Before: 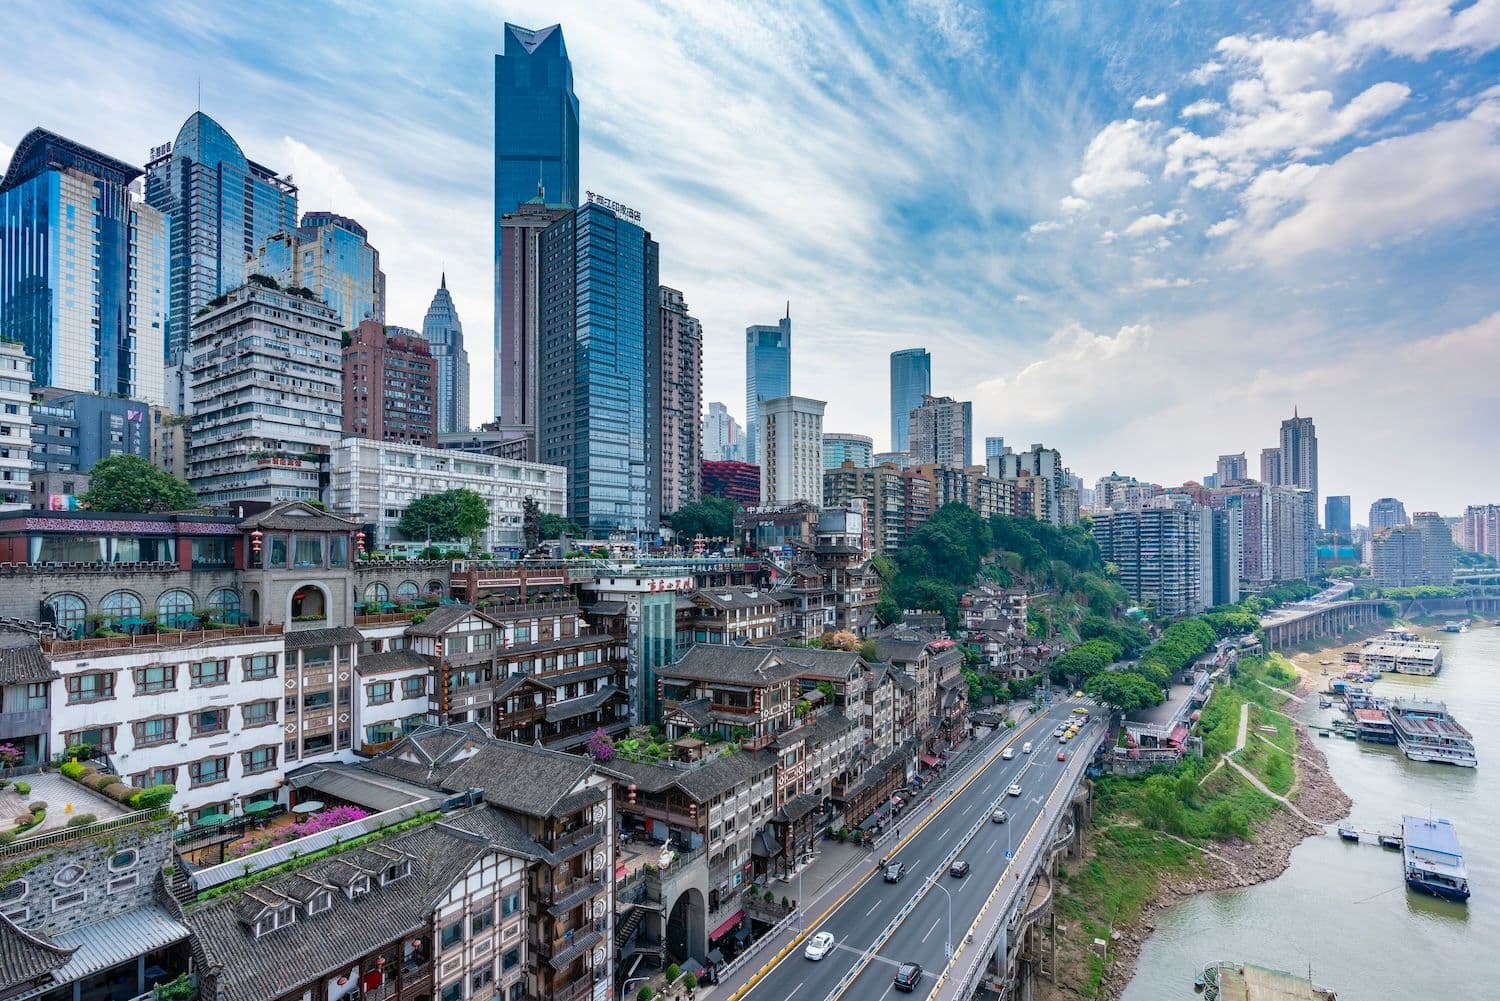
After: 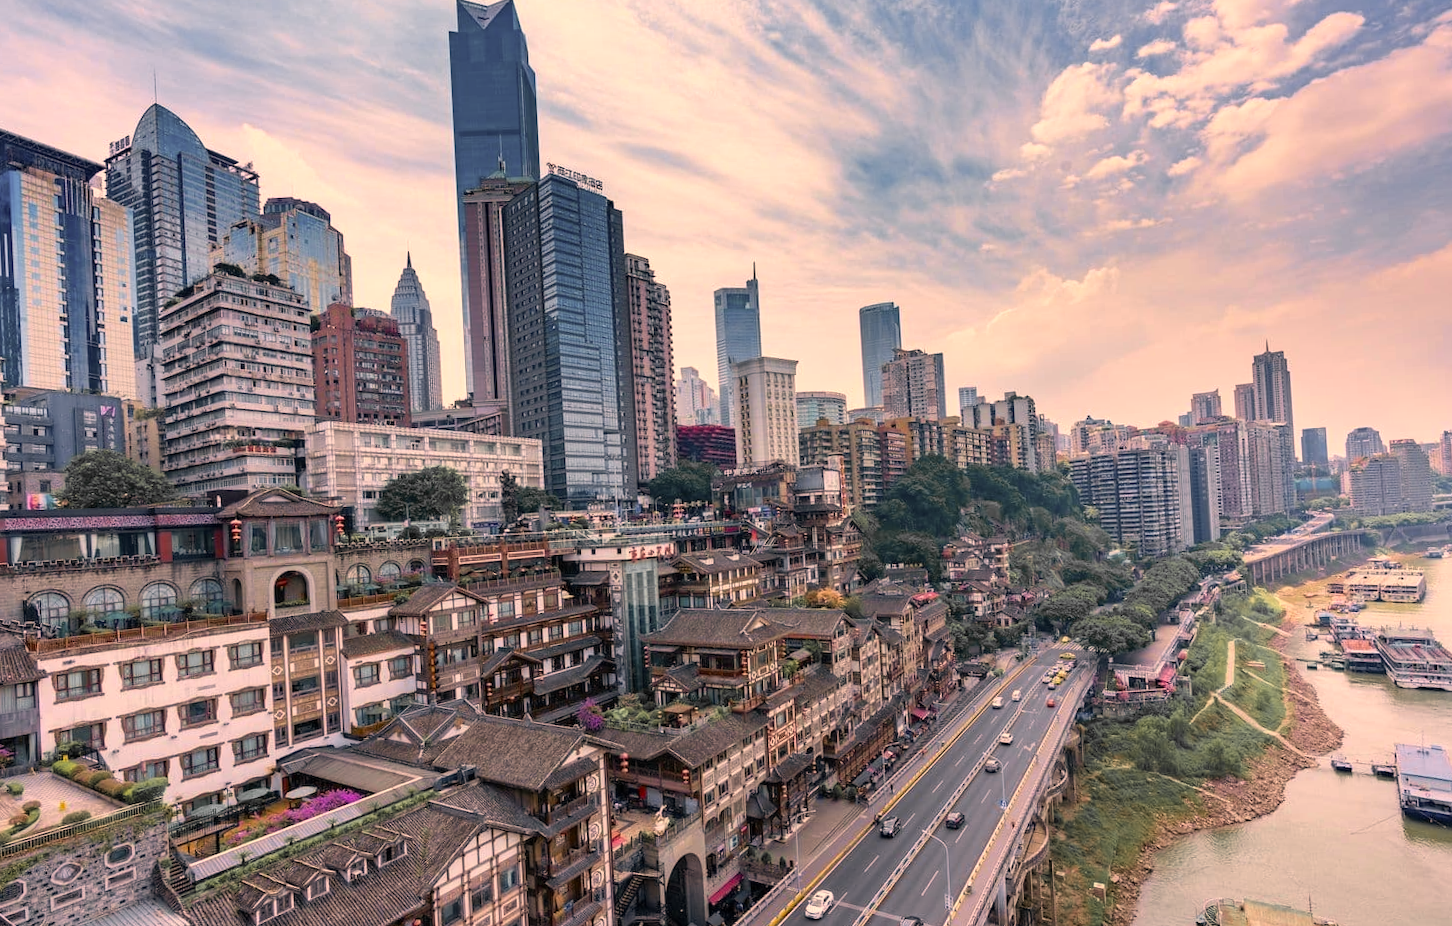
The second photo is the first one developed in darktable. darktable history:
color zones: curves: ch1 [(0, 0.679) (0.143, 0.647) (0.286, 0.261) (0.378, -0.011) (0.571, 0.396) (0.714, 0.399) (0.857, 0.406) (1, 0.679)]
color contrast: green-magenta contrast 0.81
color correction: highlights a* 17.88, highlights b* 18.79
rotate and perspective: rotation -3°, crop left 0.031, crop right 0.968, crop top 0.07, crop bottom 0.93
